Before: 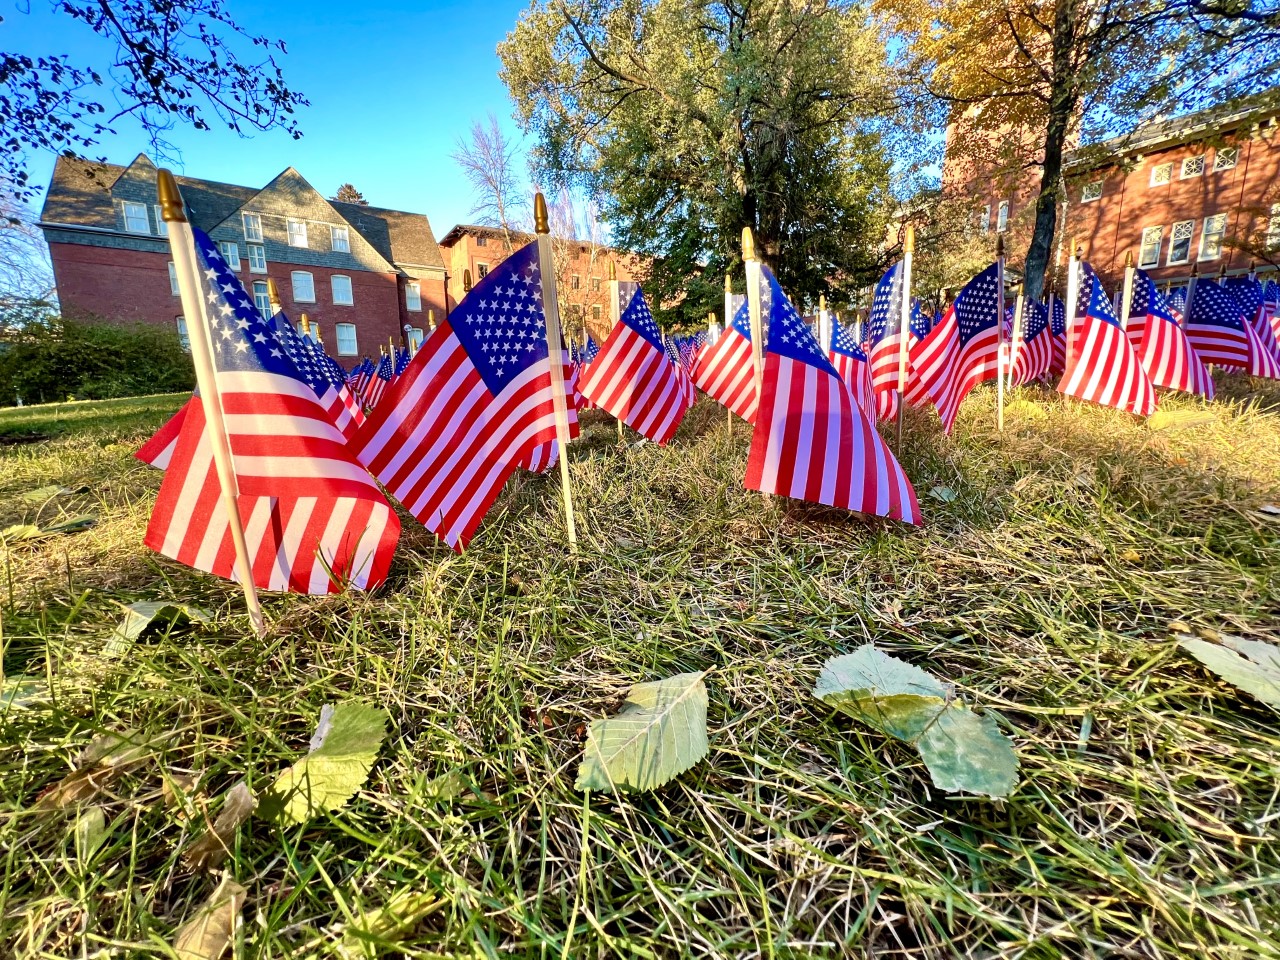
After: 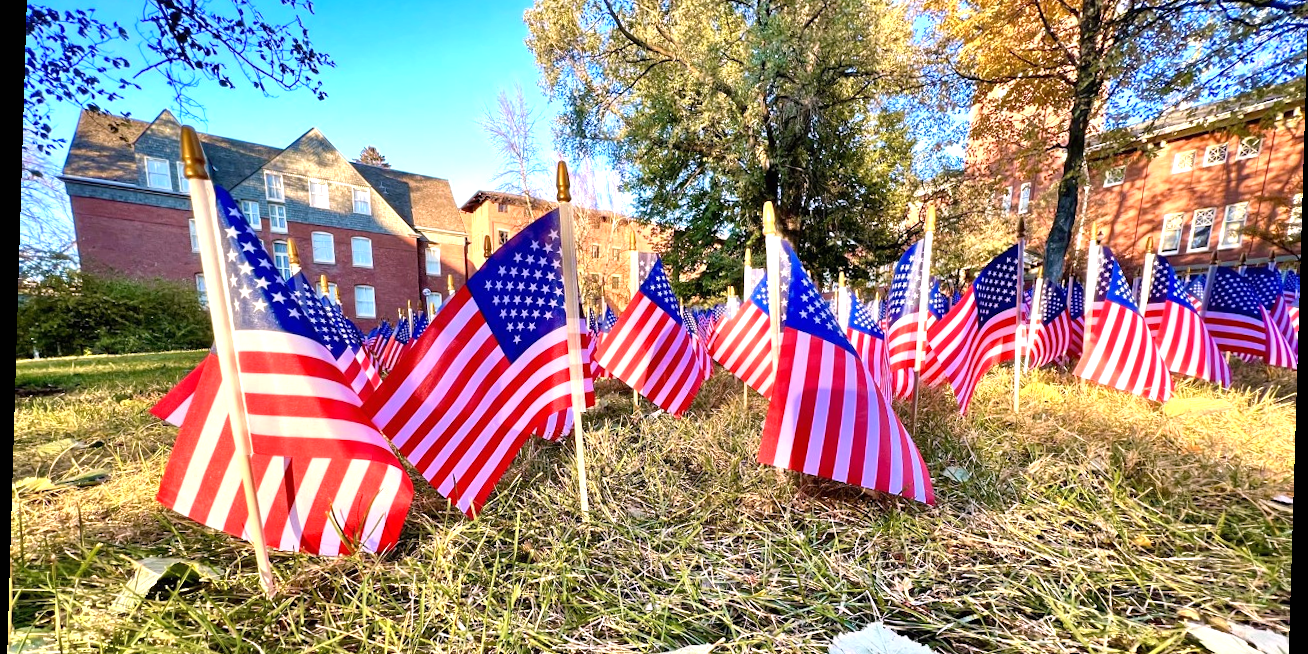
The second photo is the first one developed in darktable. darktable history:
exposure: black level correction 0, exposure 0.5 EV, compensate highlight preservation false
crop and rotate: top 4.848%, bottom 29.503%
white balance: red 1.05, blue 1.072
rotate and perspective: rotation 1.72°, automatic cropping off
